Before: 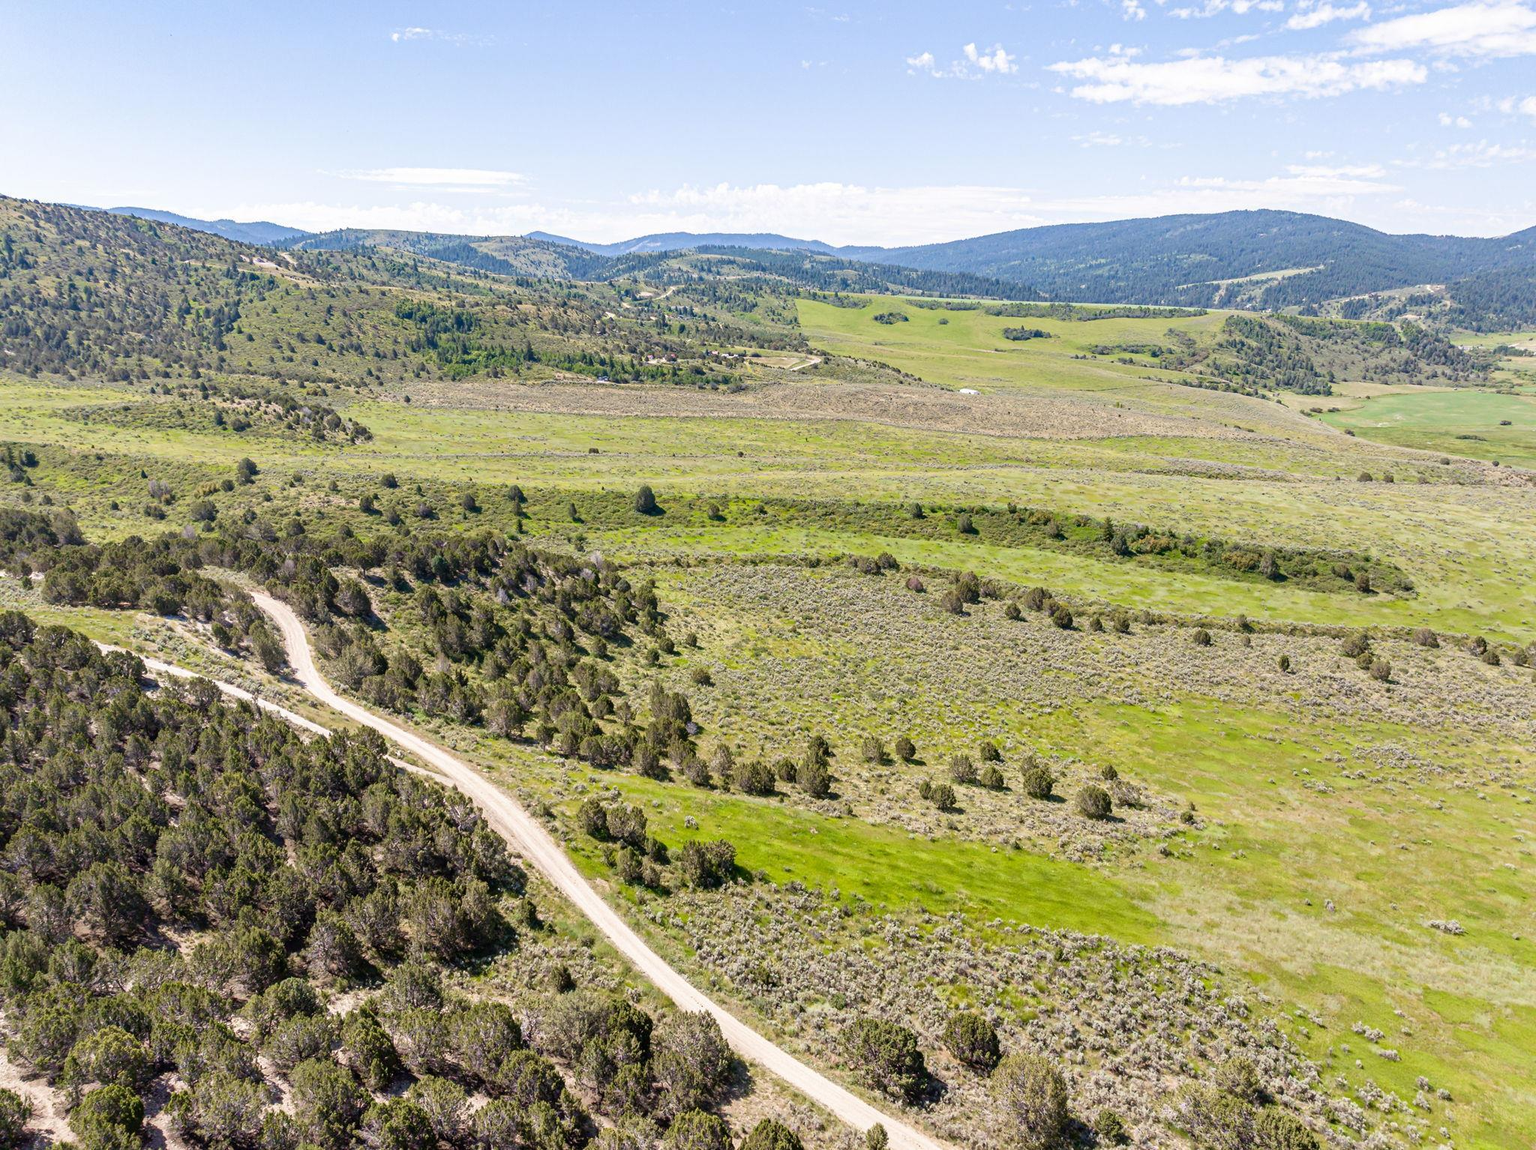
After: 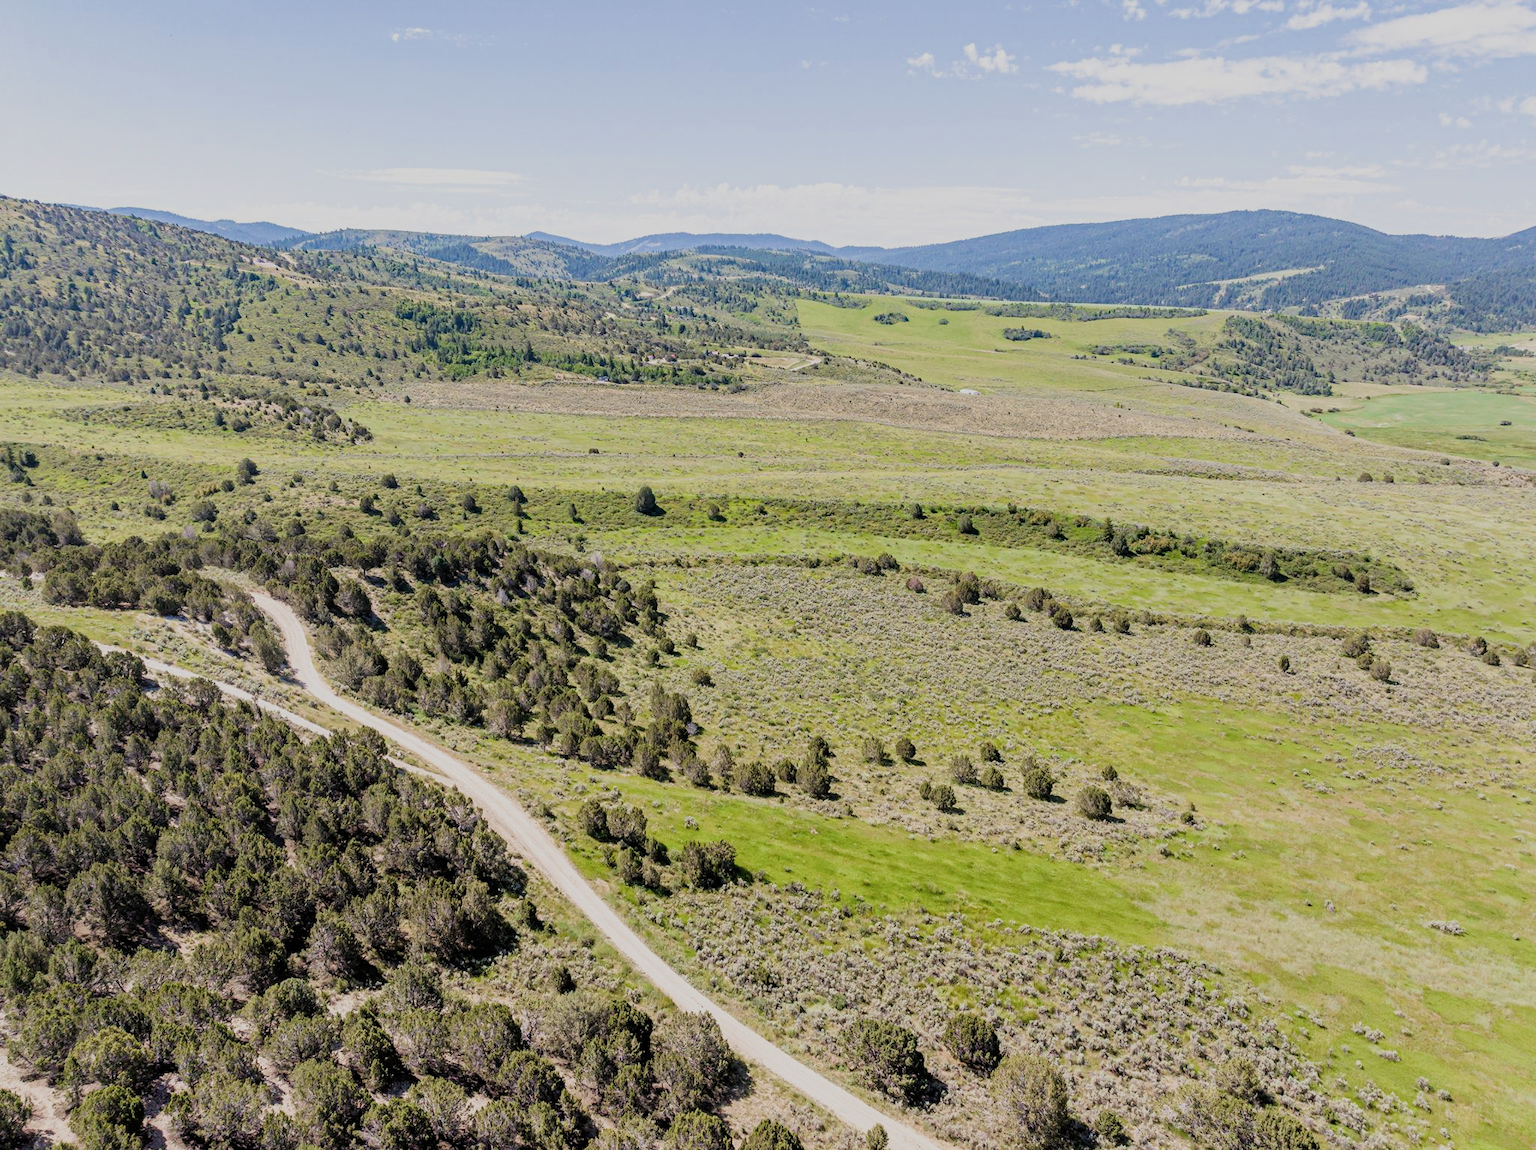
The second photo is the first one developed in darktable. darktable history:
filmic rgb: black relative exposure -7.65 EV, white relative exposure 4.56 EV, hardness 3.61, add noise in highlights 0.001, color science v3 (2019), use custom middle-gray values true, contrast in highlights soft
